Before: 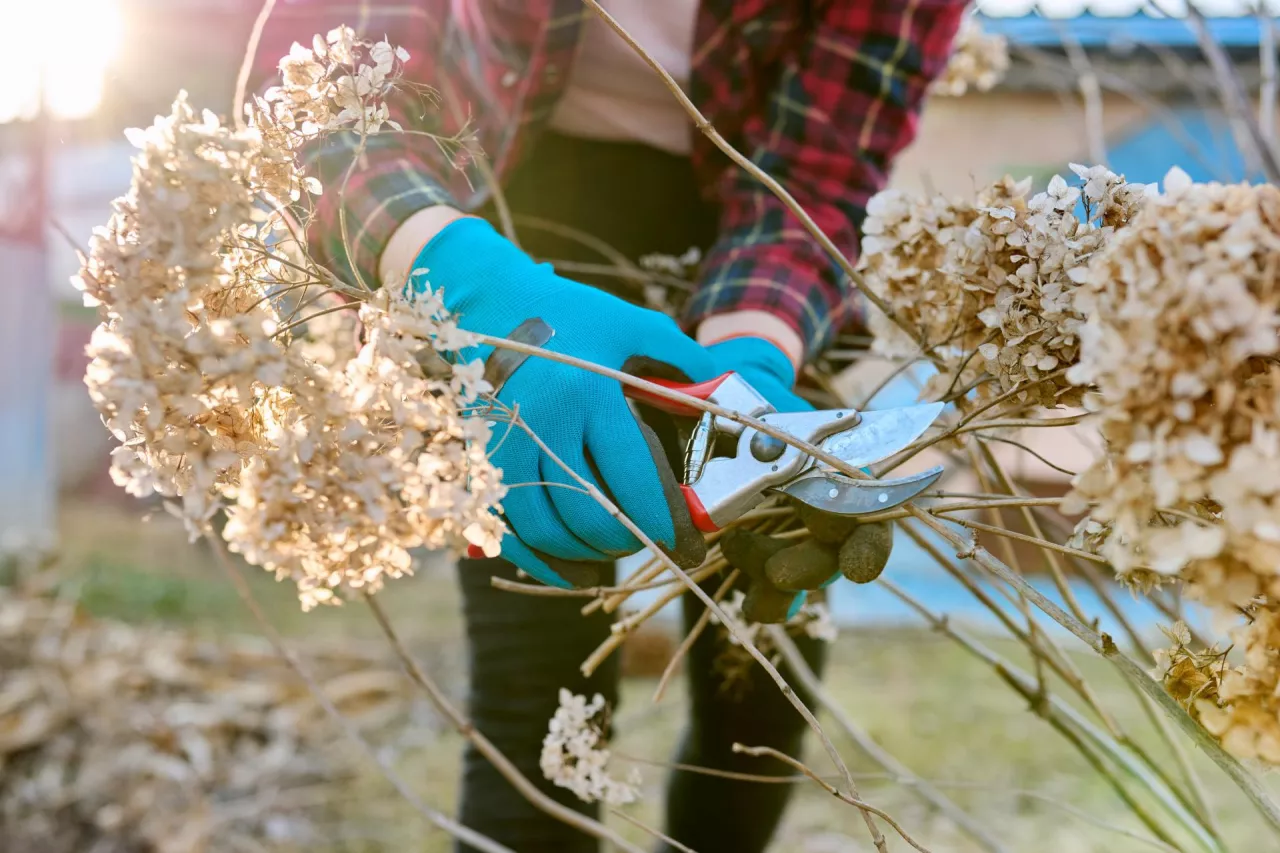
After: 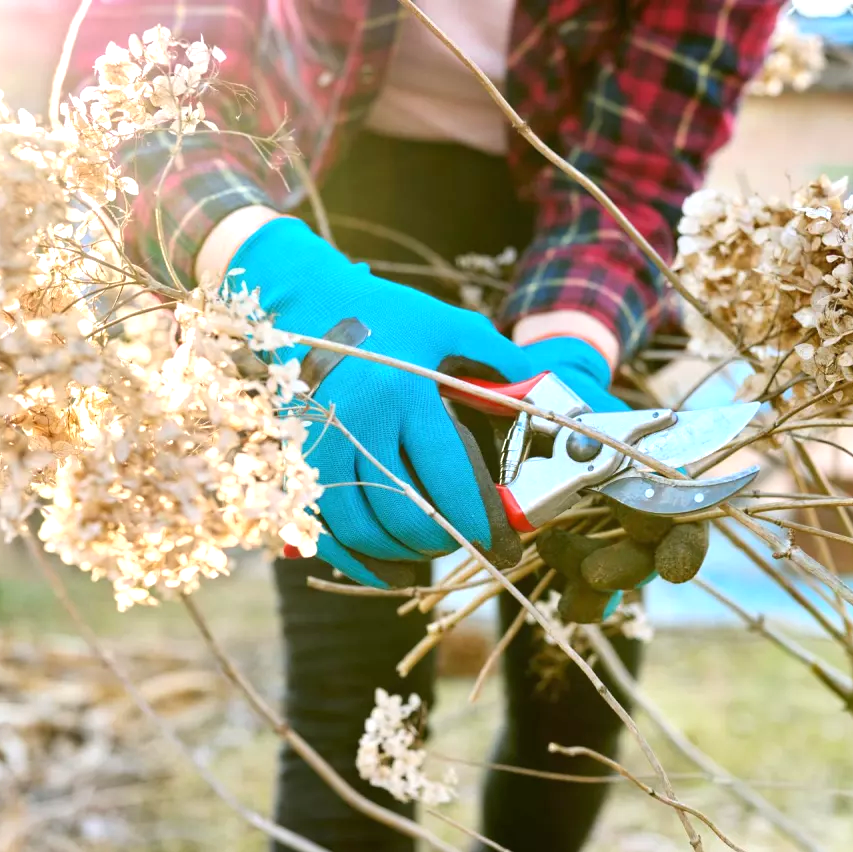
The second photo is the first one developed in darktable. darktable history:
crop and rotate: left 14.436%, right 18.898%
exposure: black level correction 0, exposure 0.68 EV, compensate exposure bias true, compensate highlight preservation false
